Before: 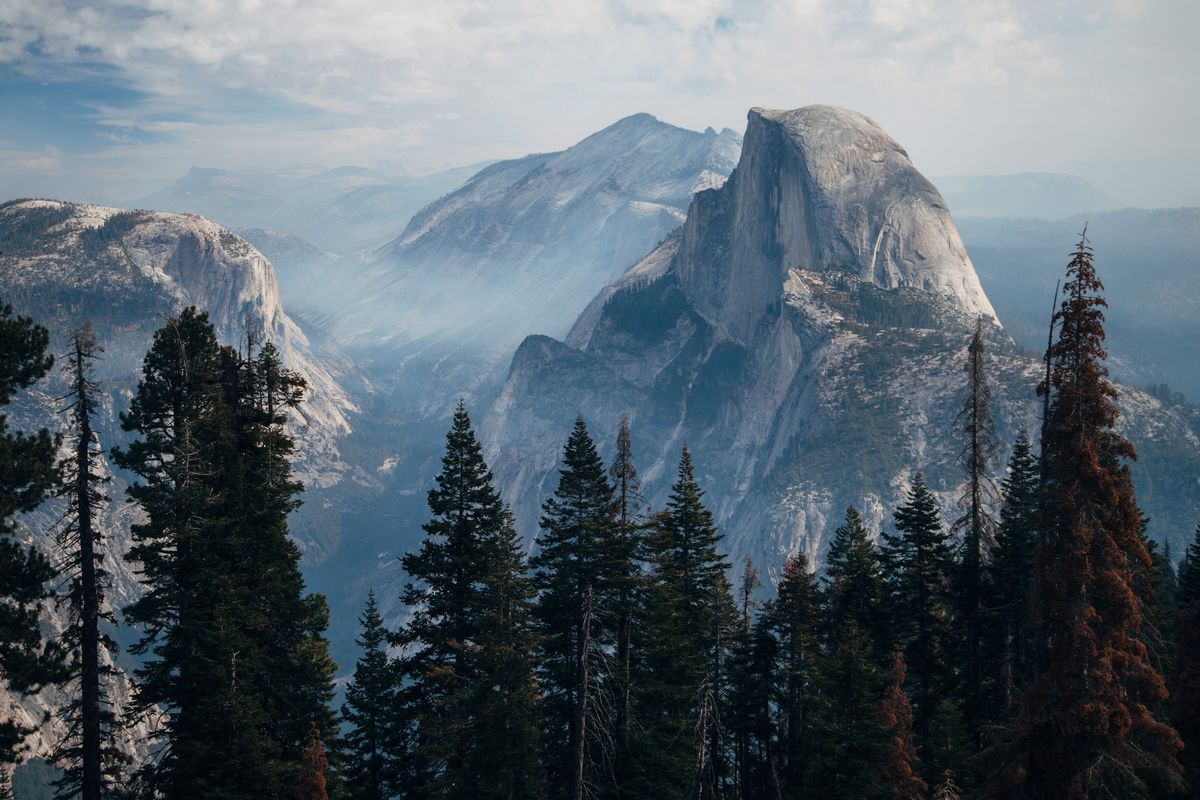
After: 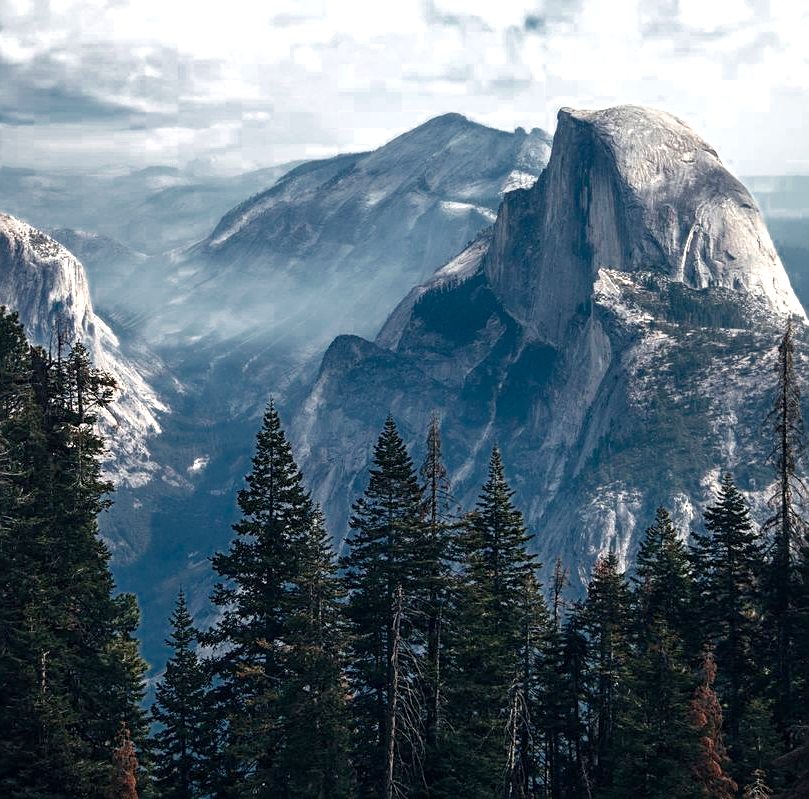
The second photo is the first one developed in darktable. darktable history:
color zones: curves: ch0 [(0, 0.497) (0.143, 0.5) (0.286, 0.5) (0.429, 0.483) (0.571, 0.116) (0.714, -0.006) (0.857, 0.28) (1, 0.497)]
sharpen: on, module defaults
local contrast: on, module defaults
exposure: exposure 0.783 EV, compensate highlight preservation false
crop and rotate: left 15.901%, right 16.666%
